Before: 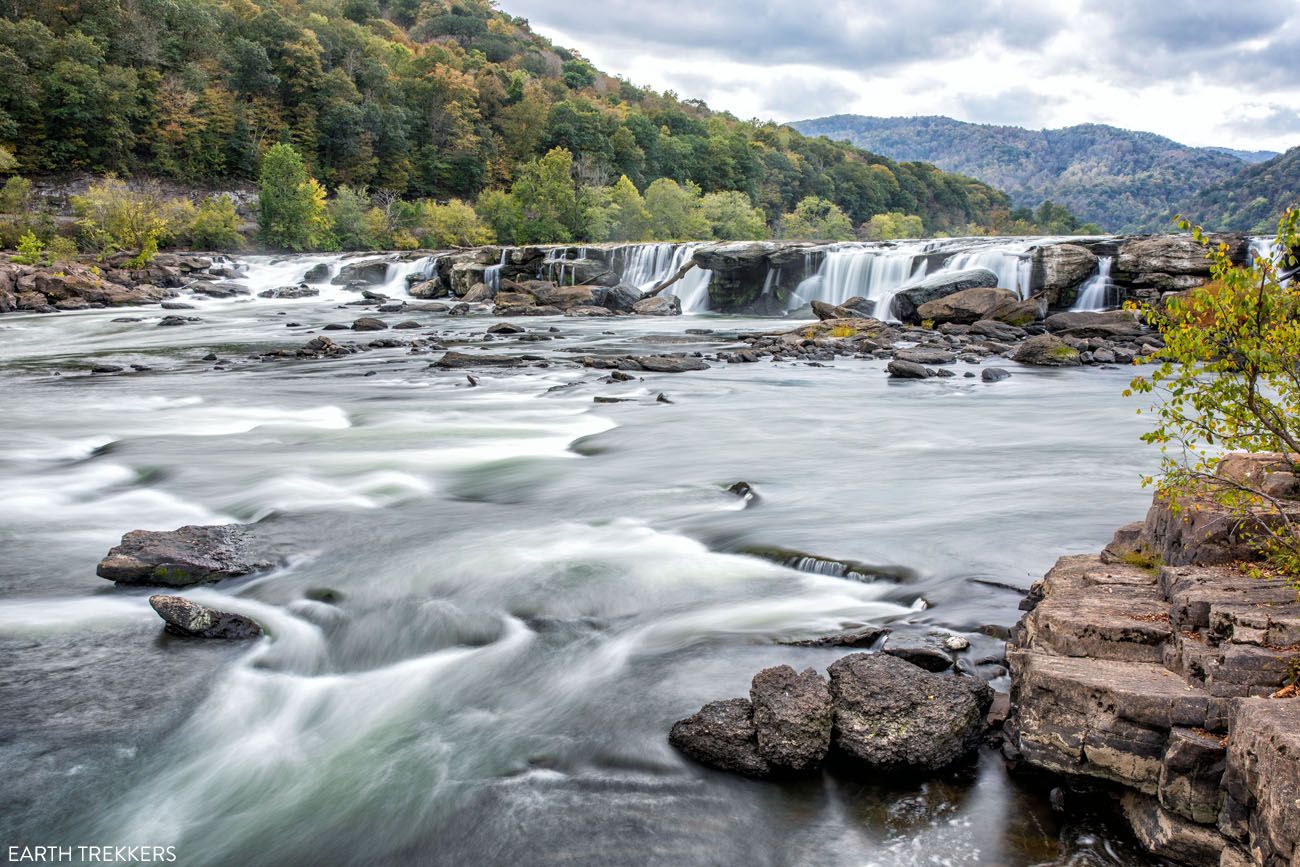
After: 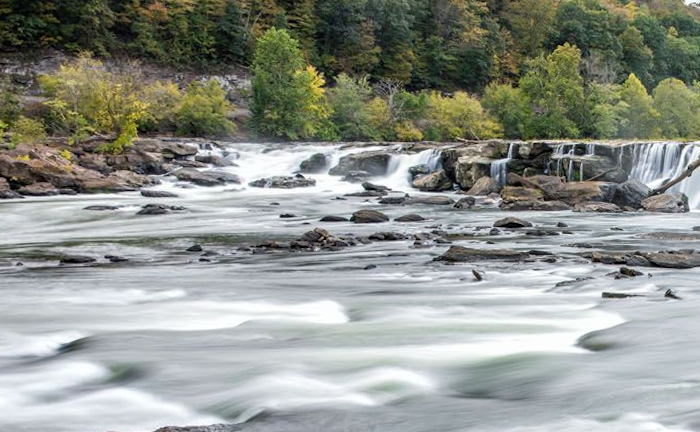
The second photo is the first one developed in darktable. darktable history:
crop and rotate: left 3.047%, top 7.509%, right 42.236%, bottom 37.598%
rotate and perspective: rotation -0.013°, lens shift (vertical) -0.027, lens shift (horizontal) 0.178, crop left 0.016, crop right 0.989, crop top 0.082, crop bottom 0.918
